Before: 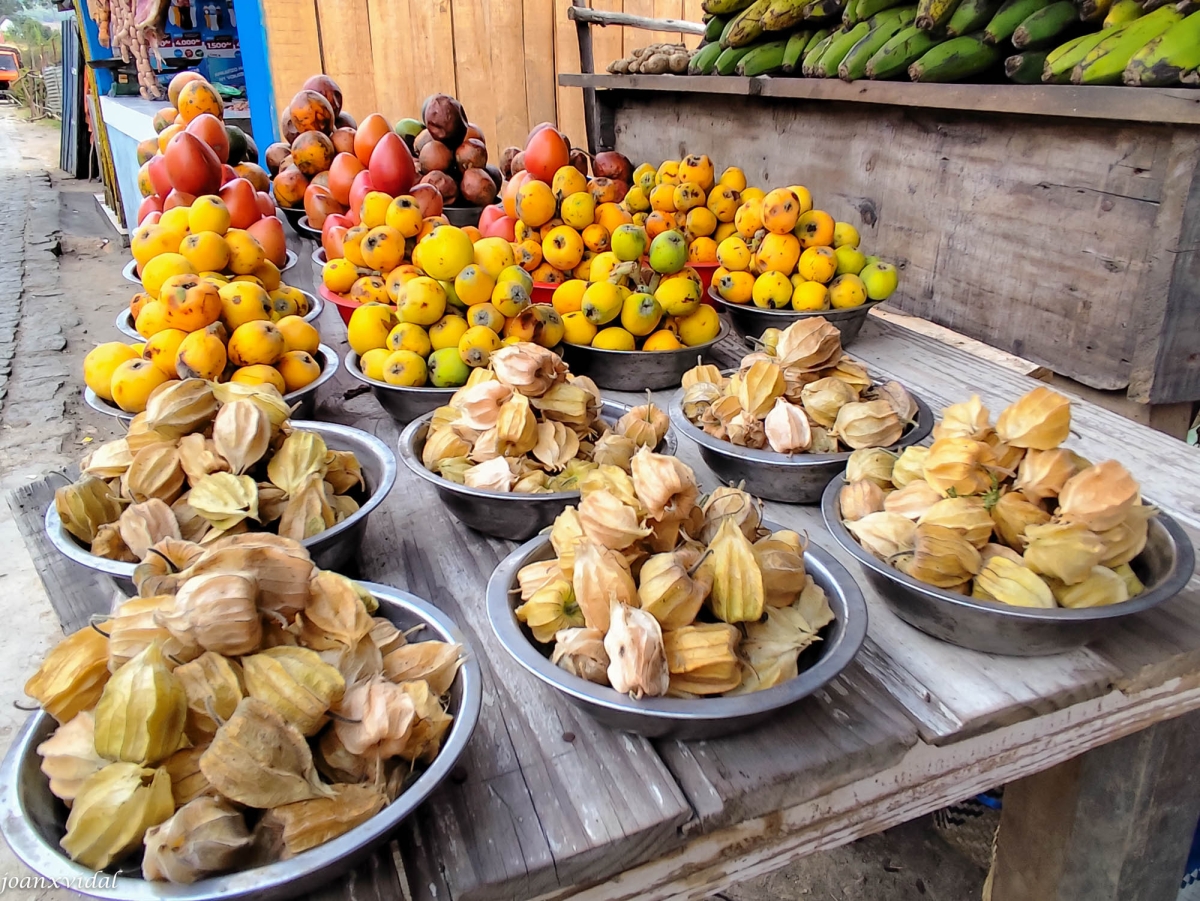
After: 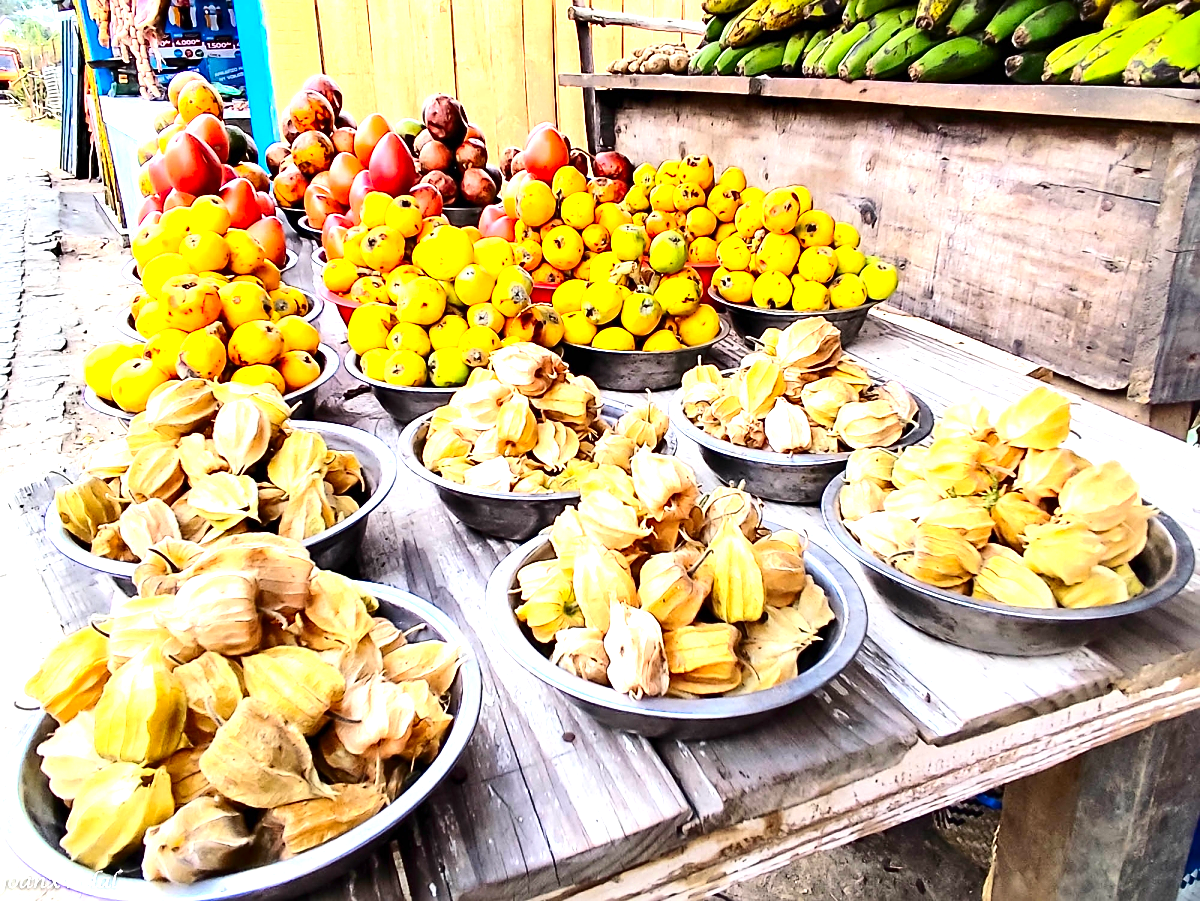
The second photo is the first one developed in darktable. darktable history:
exposure: black level correction 0, exposure 1.388 EV, compensate exposure bias true, compensate highlight preservation false
sharpen: on, module defaults
contrast brightness saturation: contrast 0.21, brightness -0.11, saturation 0.21
